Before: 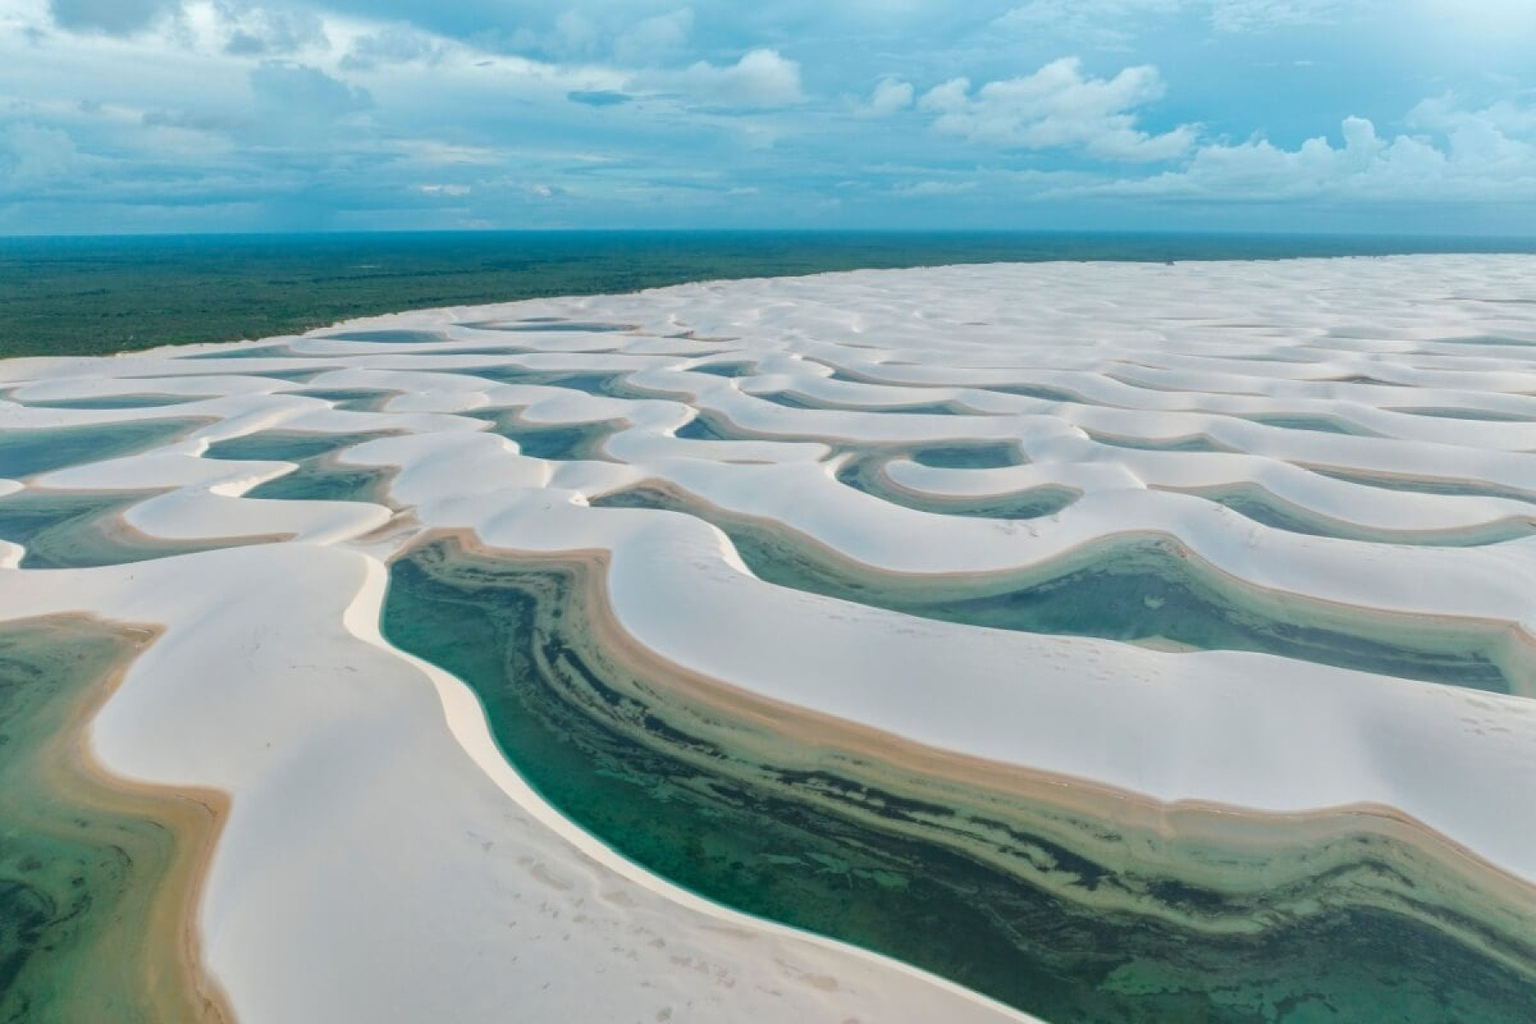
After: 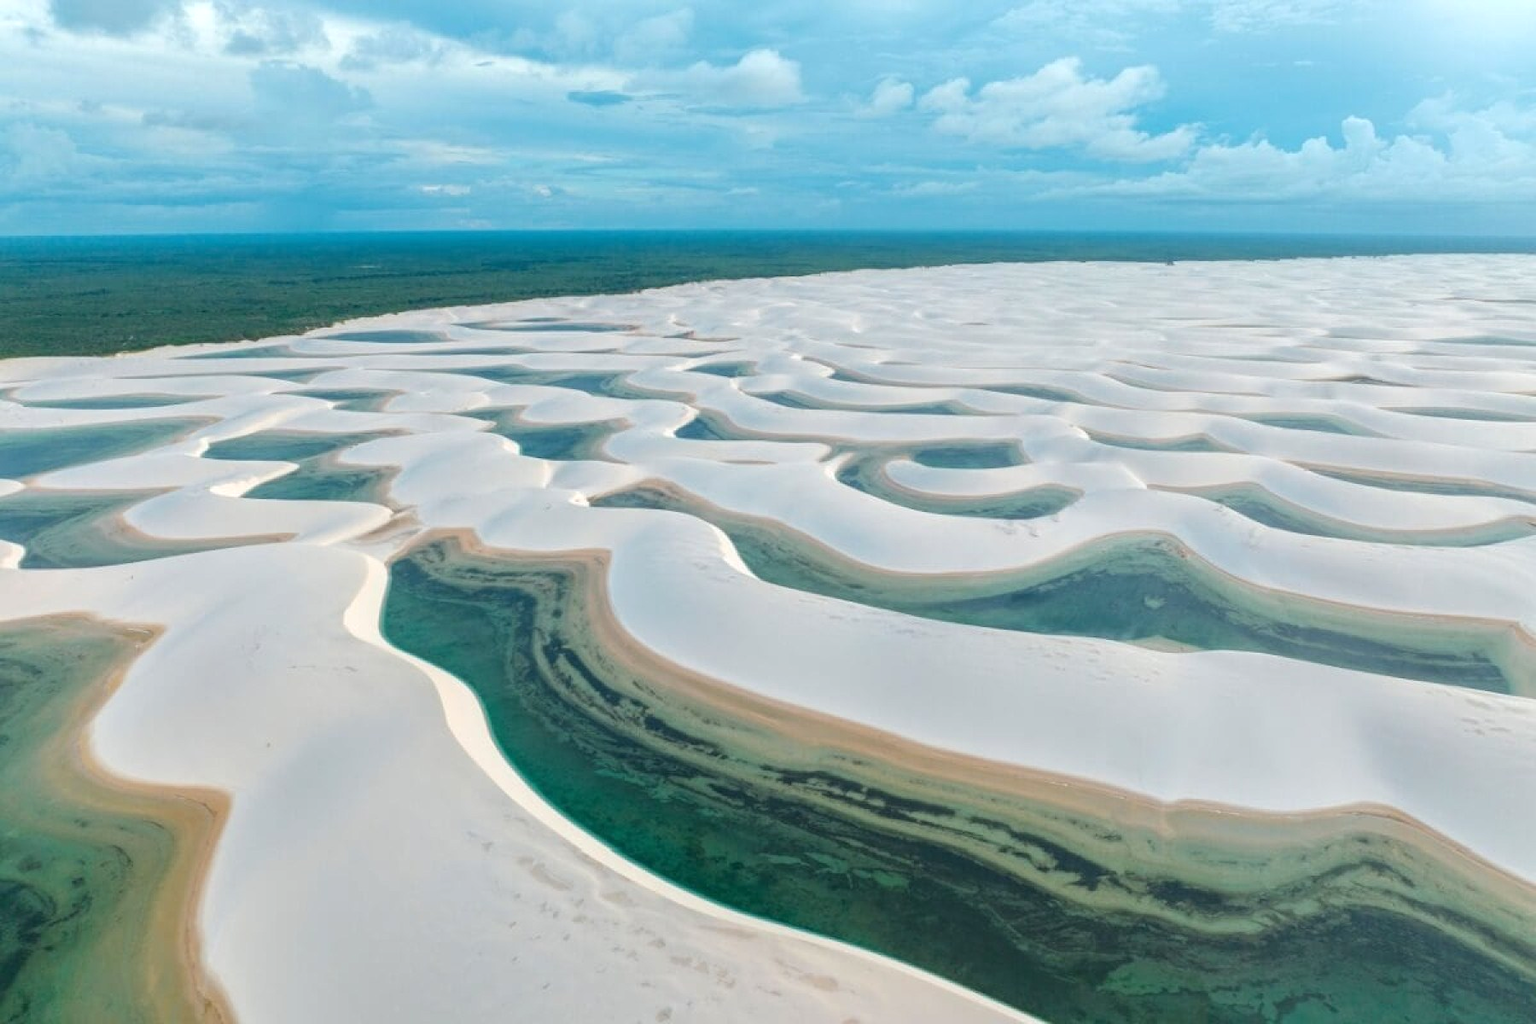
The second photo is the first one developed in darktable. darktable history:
tone equalizer: on, module defaults
exposure: exposure 0.236 EV, compensate highlight preservation false
